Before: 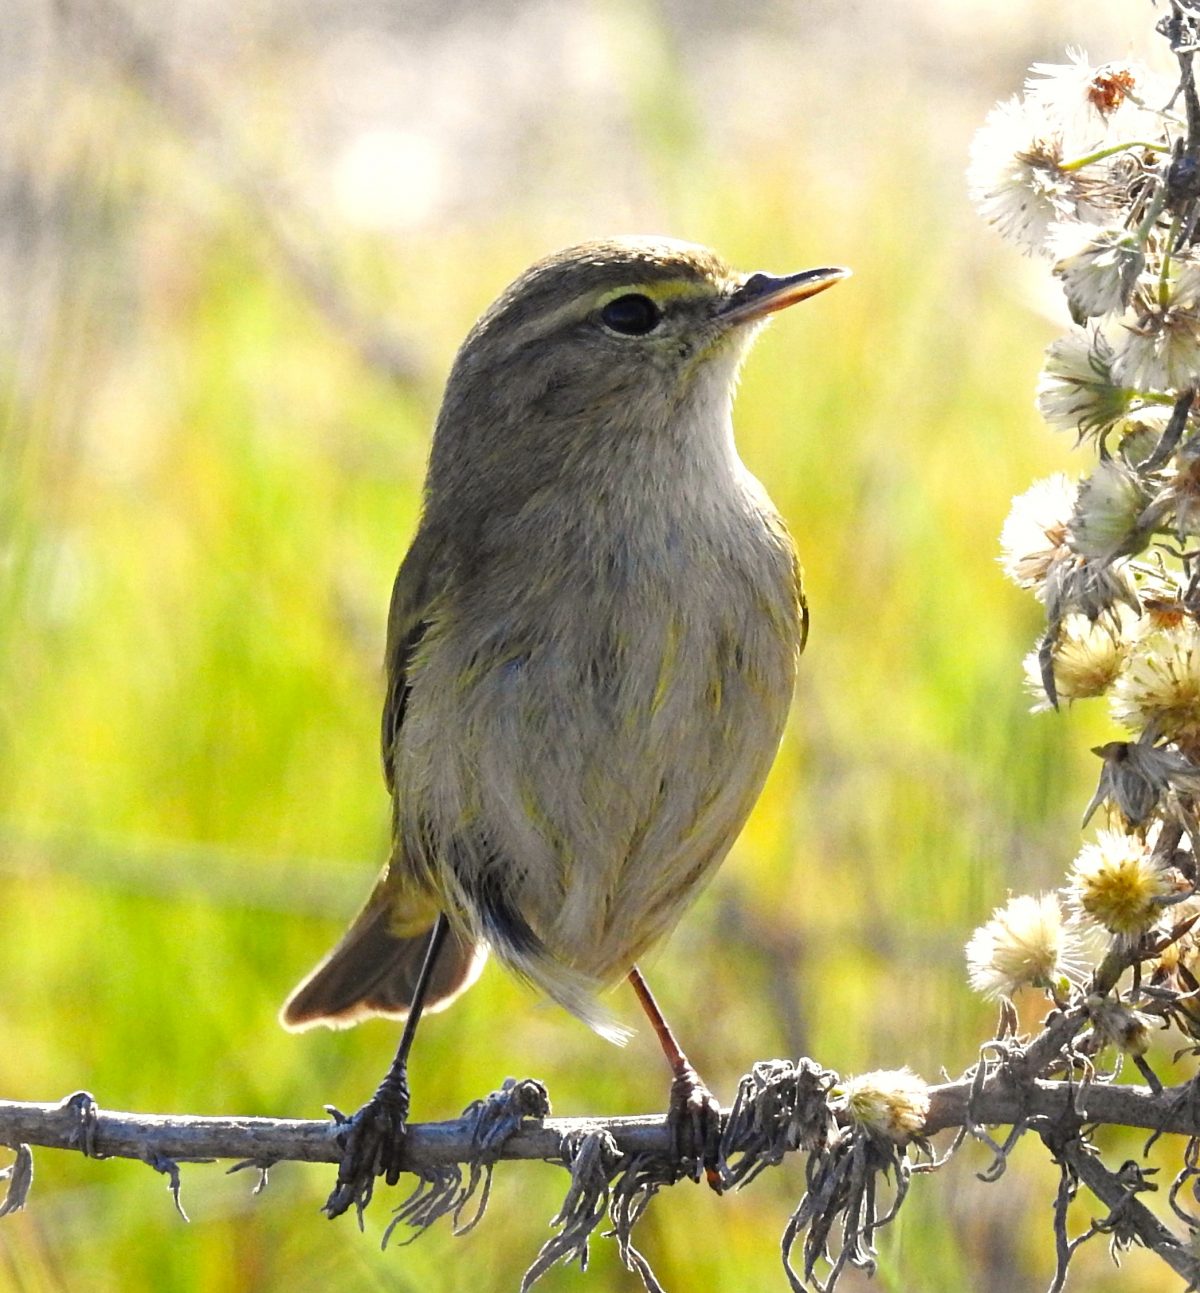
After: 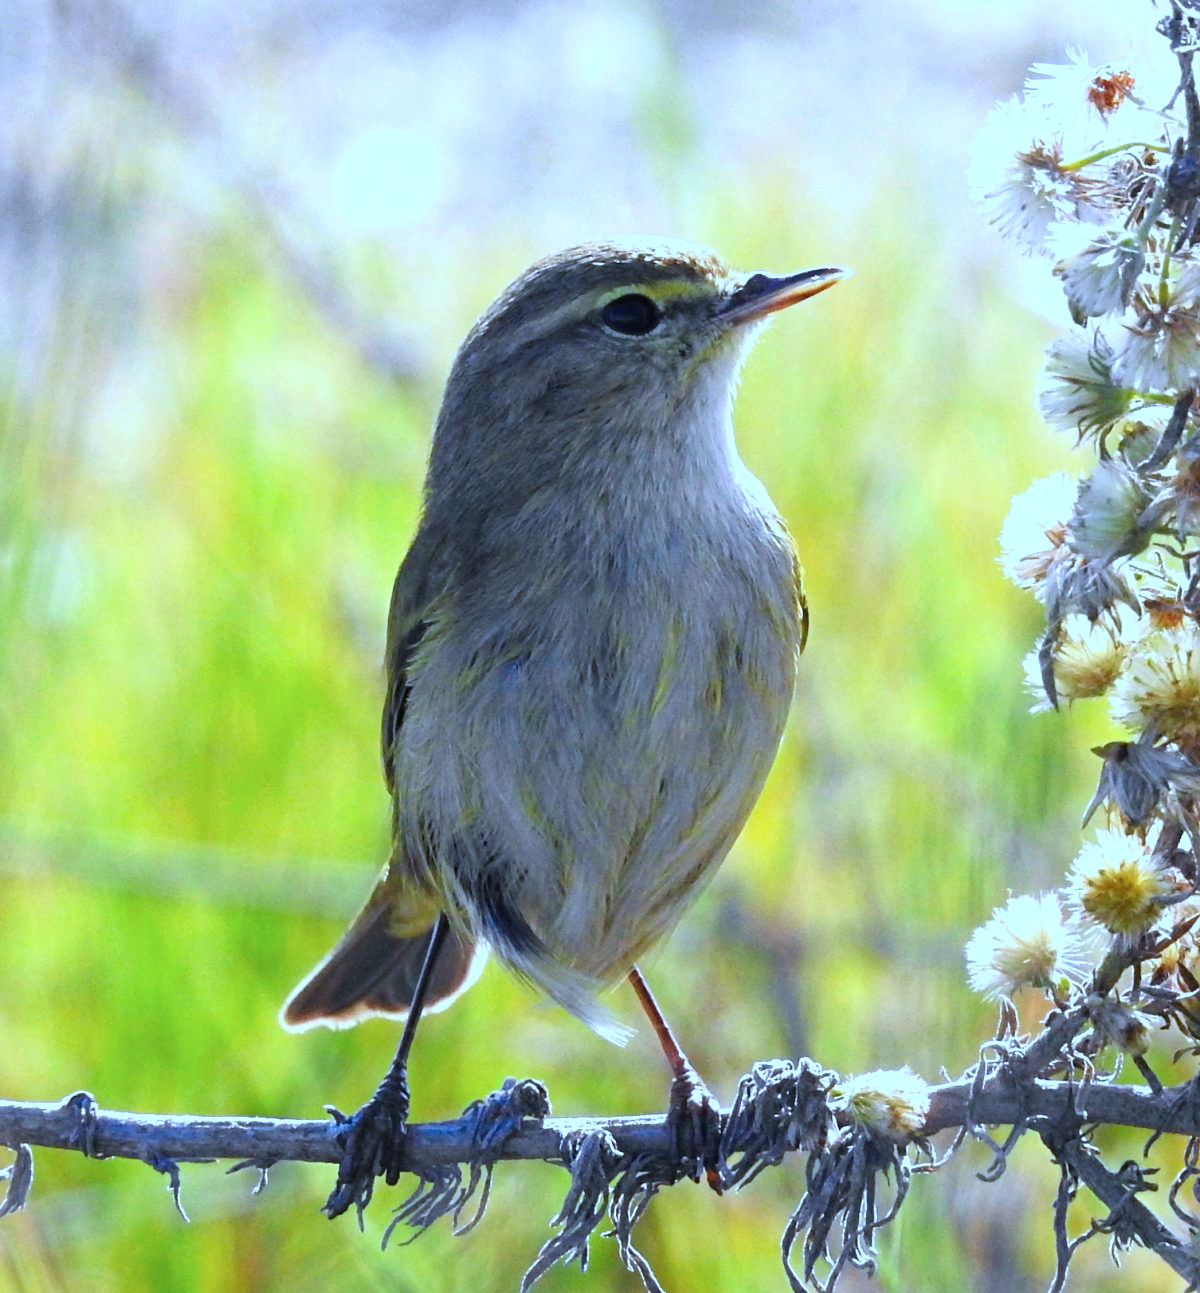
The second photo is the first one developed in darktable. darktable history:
color calibration: output colorfulness [0, 0.315, 0, 0], illuminant as shot in camera, adaptation linear Bradford (ICC v4), x 0.408, y 0.404, temperature 3562.15 K
